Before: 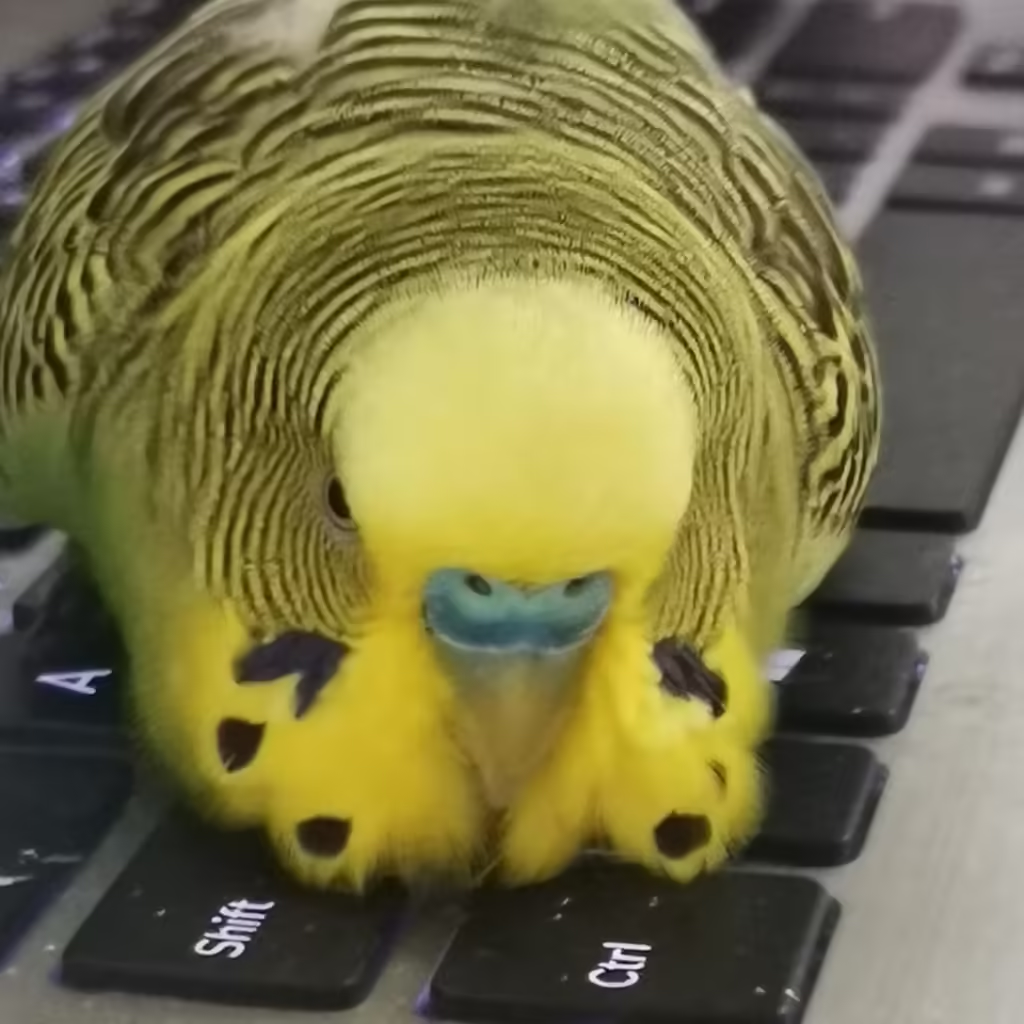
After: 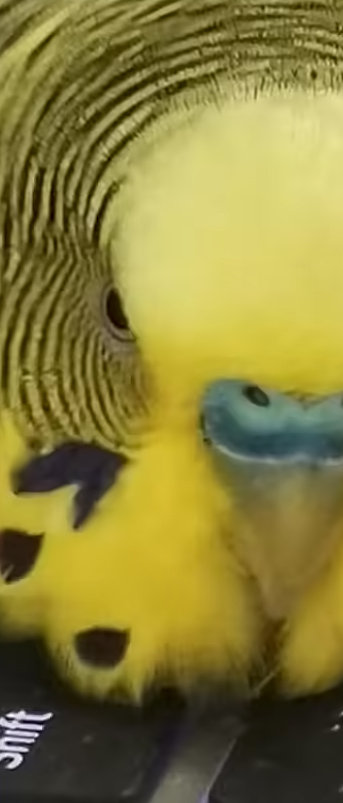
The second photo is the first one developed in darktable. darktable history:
sharpen: on, module defaults
local contrast: on, module defaults
crop and rotate: left 21.77%, top 18.528%, right 44.676%, bottom 2.997%
